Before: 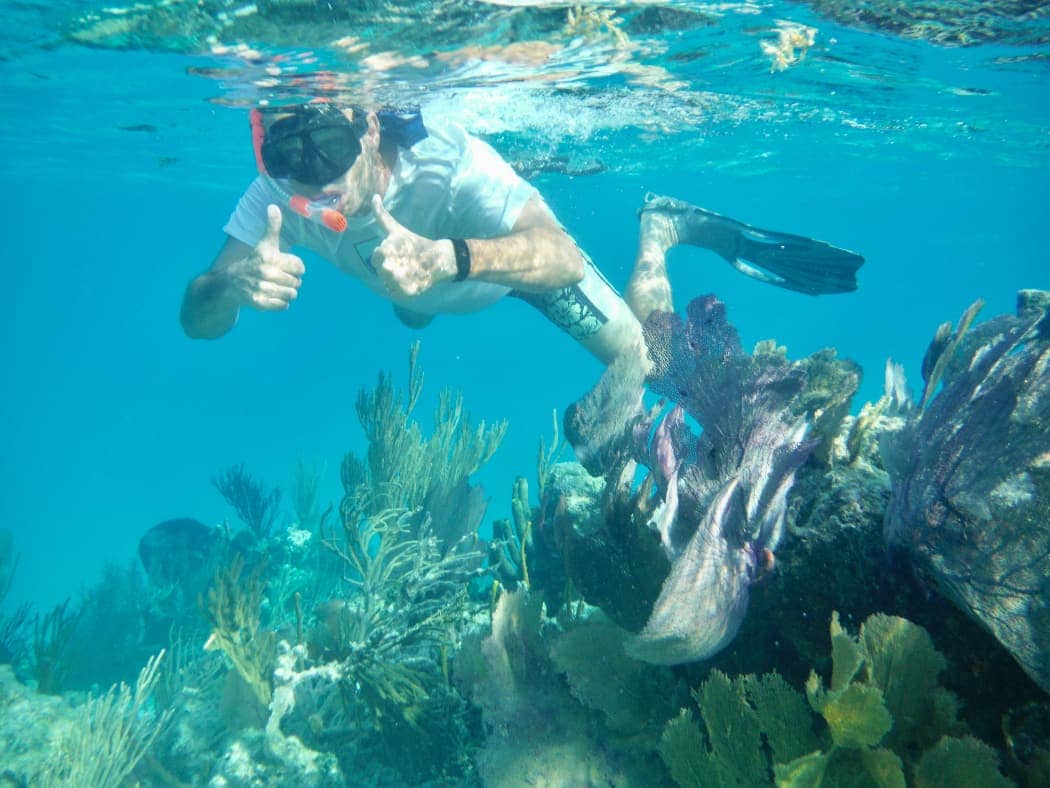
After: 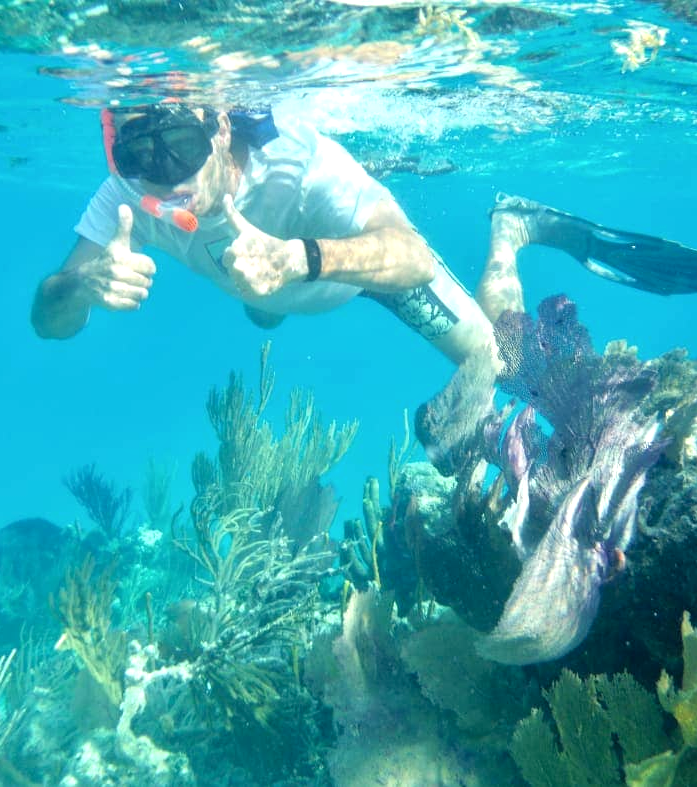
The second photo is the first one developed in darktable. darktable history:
crop and rotate: left 14.316%, right 19.24%
color correction: highlights a* 0.323, highlights b* 2.65, shadows a* -0.689, shadows b* -4.19
tone equalizer: -8 EV -0.454 EV, -7 EV -0.395 EV, -6 EV -0.359 EV, -5 EV -0.196 EV, -3 EV 0.25 EV, -2 EV 0.313 EV, -1 EV 0.373 EV, +0 EV 0.401 EV
